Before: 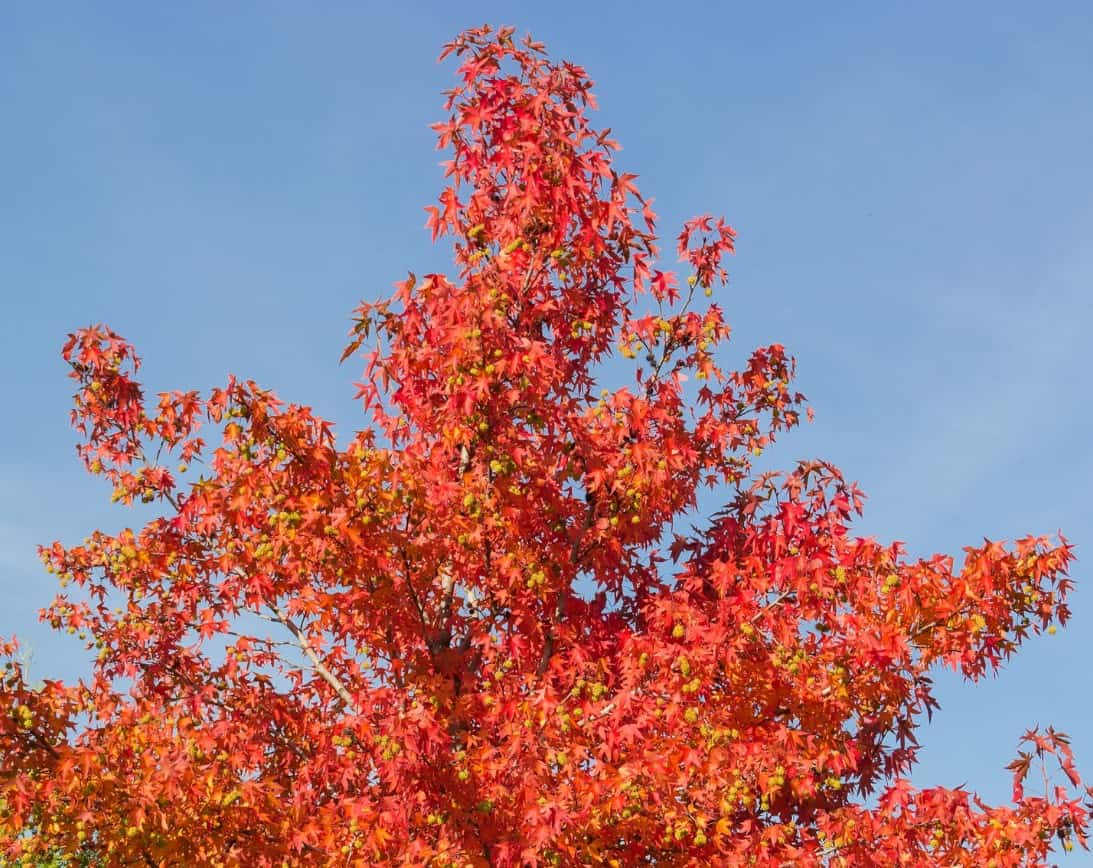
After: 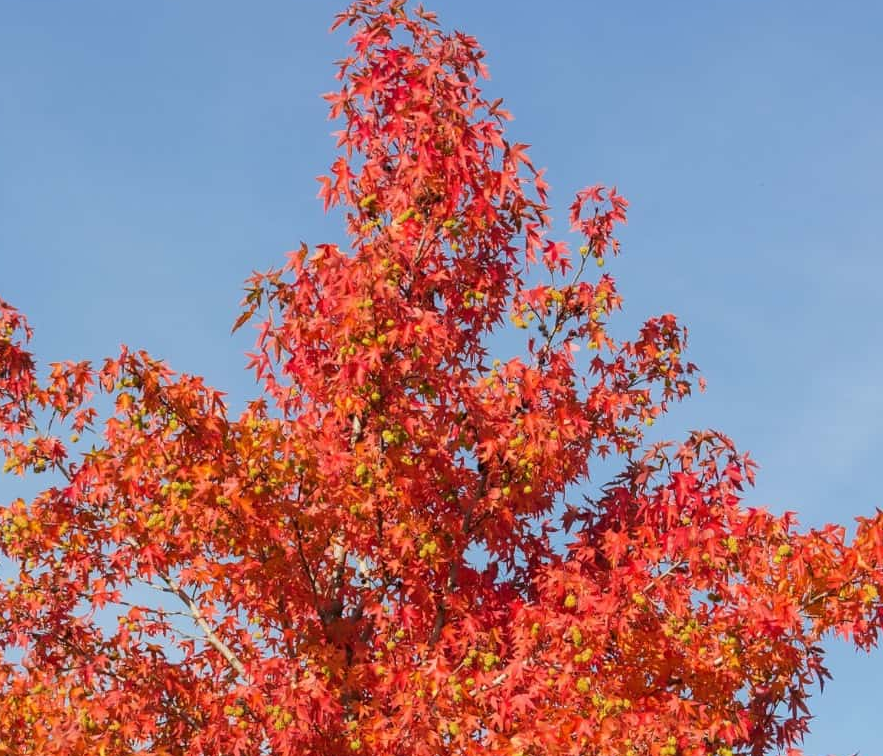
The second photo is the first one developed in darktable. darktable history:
crop: left 9.949%, top 3.5%, right 9.247%, bottom 9.162%
